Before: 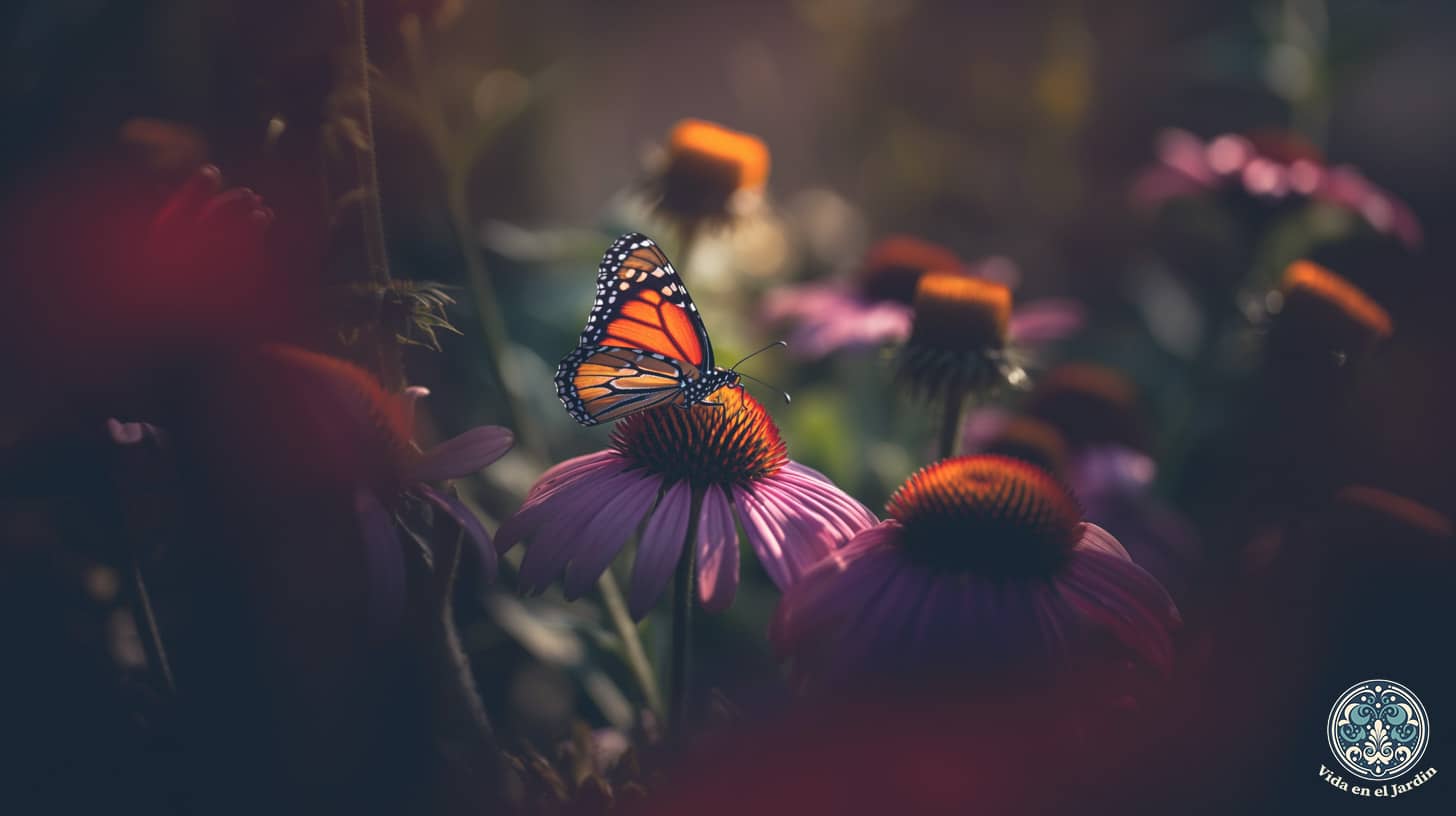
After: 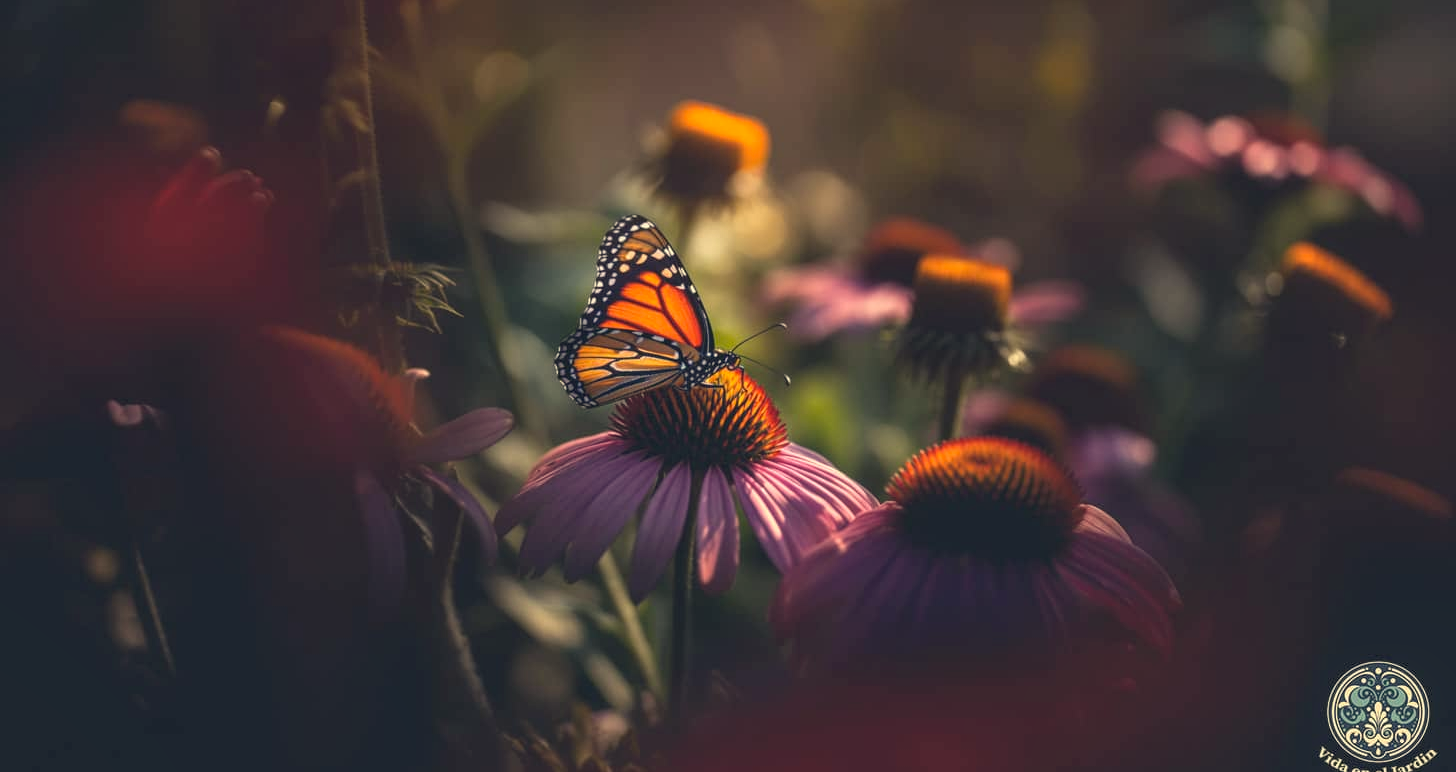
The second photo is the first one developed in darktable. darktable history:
local contrast: on, module defaults
crop and rotate: top 2.29%, bottom 3.043%
tone equalizer: -8 EV 0.037 EV, mask exposure compensation -0.501 EV
color correction: highlights a* 2.71, highlights b* 22.59
